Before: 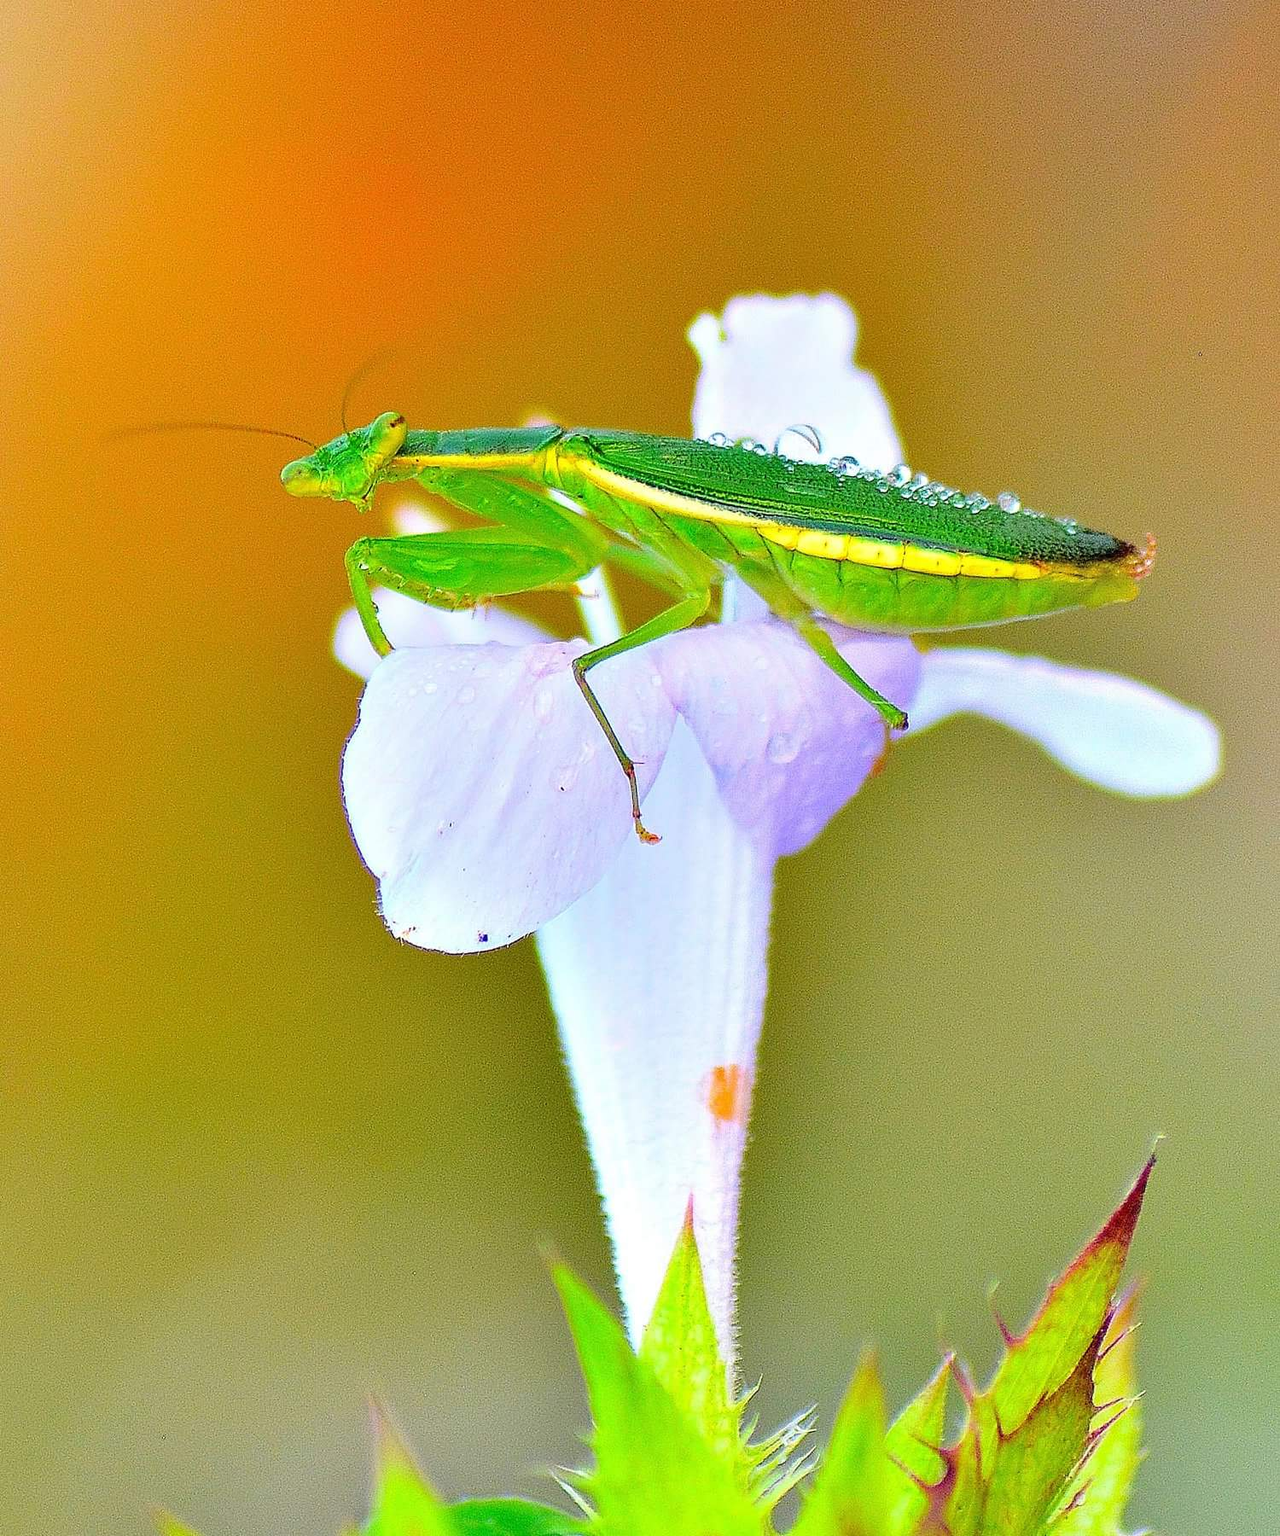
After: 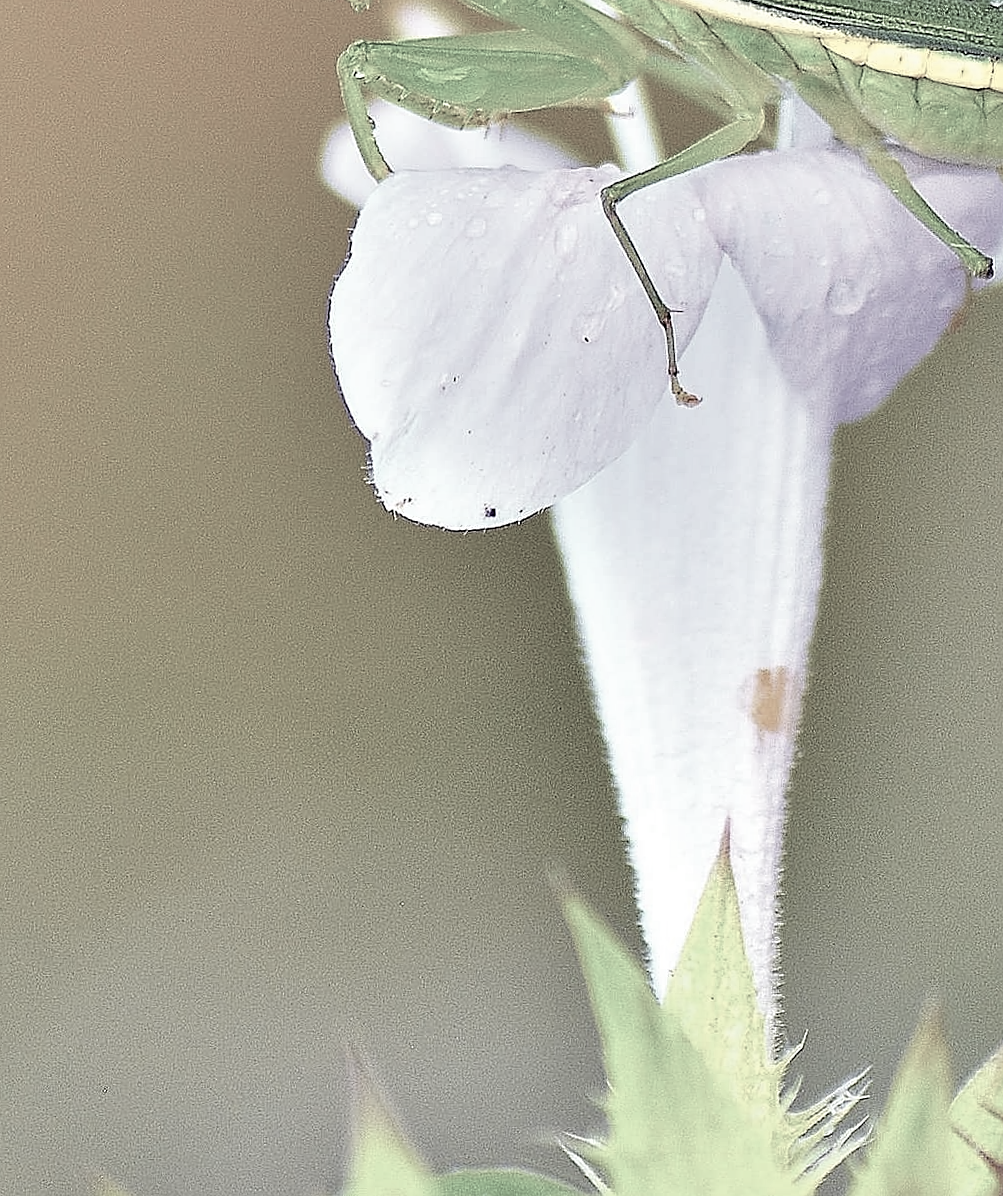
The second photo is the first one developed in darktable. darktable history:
color correction: highlights b* 0.033, saturation 0.223
crop and rotate: angle -1.11°, left 3.776%, top 31.991%, right 27.782%
sharpen: on, module defaults
